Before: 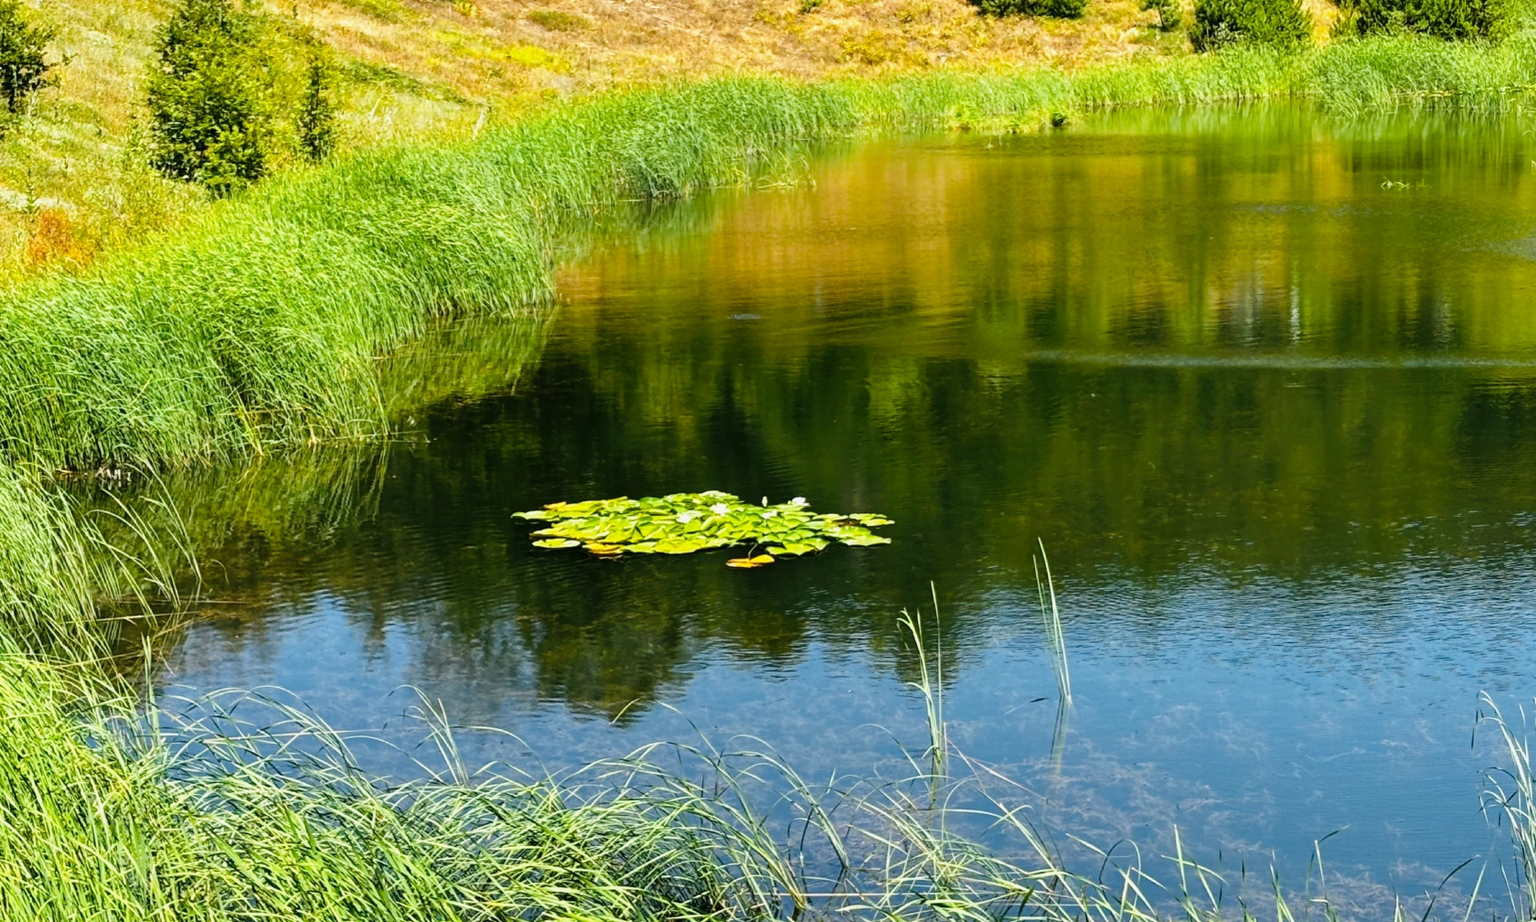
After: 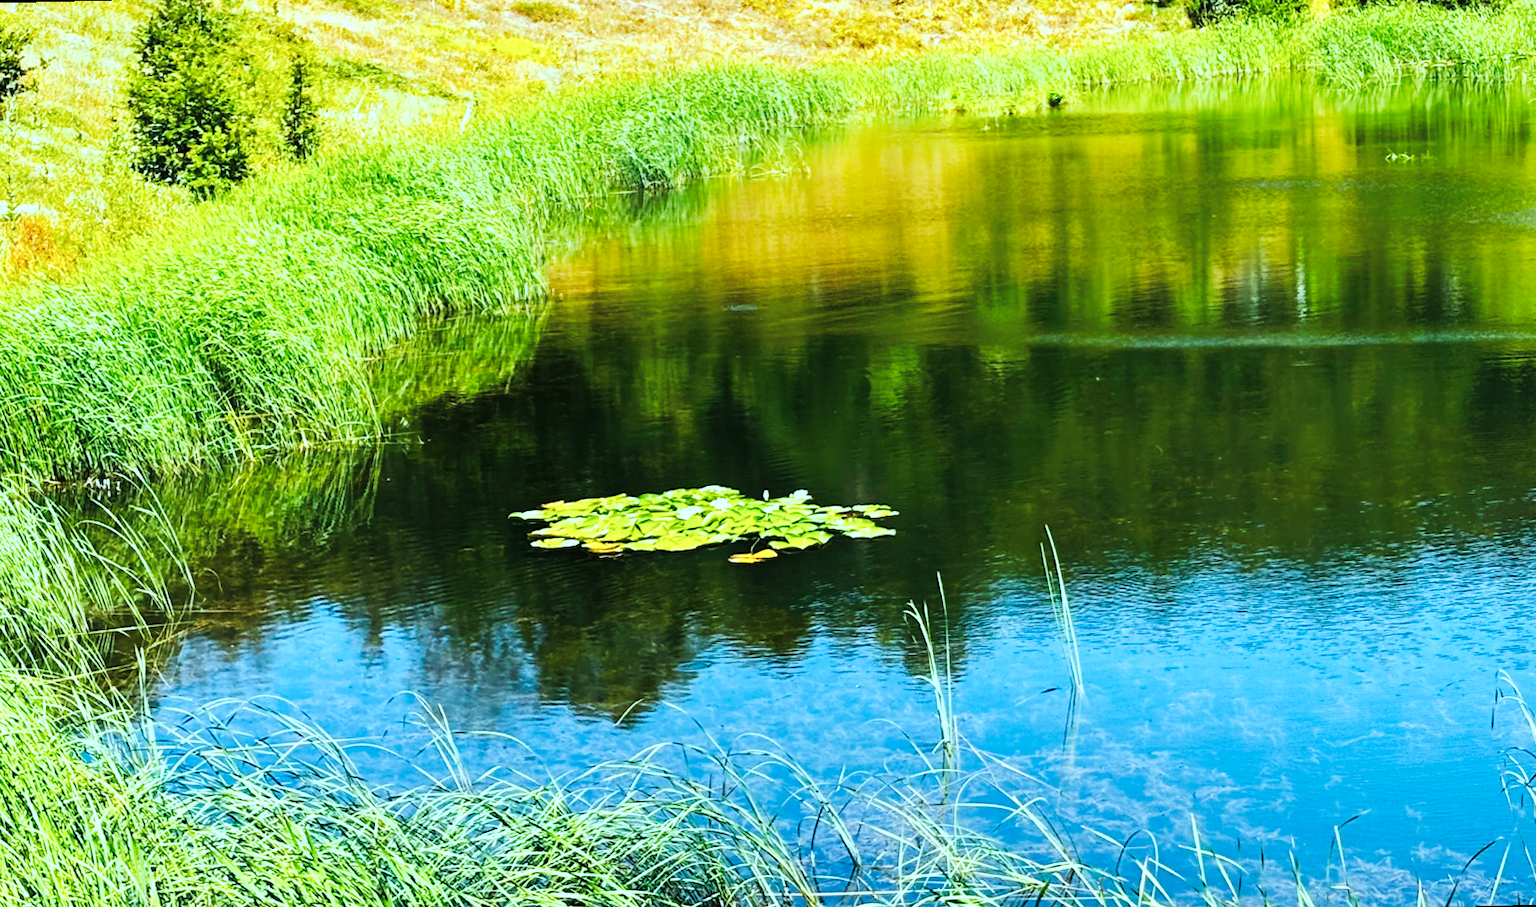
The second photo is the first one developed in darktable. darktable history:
exposure: exposure 0.4 EV, compensate highlight preservation false
tone curve: curves: ch0 [(0, 0) (0.003, 0.003) (0.011, 0.012) (0.025, 0.023) (0.044, 0.04) (0.069, 0.056) (0.1, 0.082) (0.136, 0.107) (0.177, 0.144) (0.224, 0.186) (0.277, 0.237) (0.335, 0.297) (0.399, 0.37) (0.468, 0.465) (0.543, 0.567) (0.623, 0.68) (0.709, 0.782) (0.801, 0.86) (0.898, 0.924) (1, 1)], preserve colors none
rotate and perspective: rotation -1.42°, crop left 0.016, crop right 0.984, crop top 0.035, crop bottom 0.965
white balance: red 0.983, blue 1.036
color correction: highlights a* -11.71, highlights b* -15.58
tone equalizer: on, module defaults
